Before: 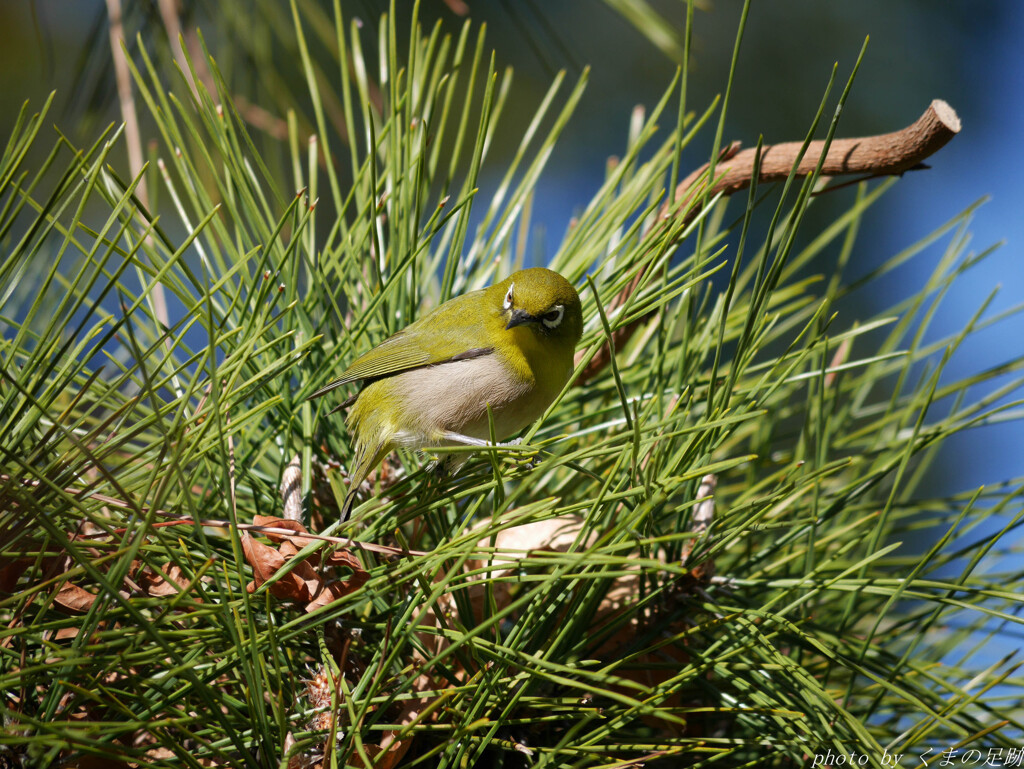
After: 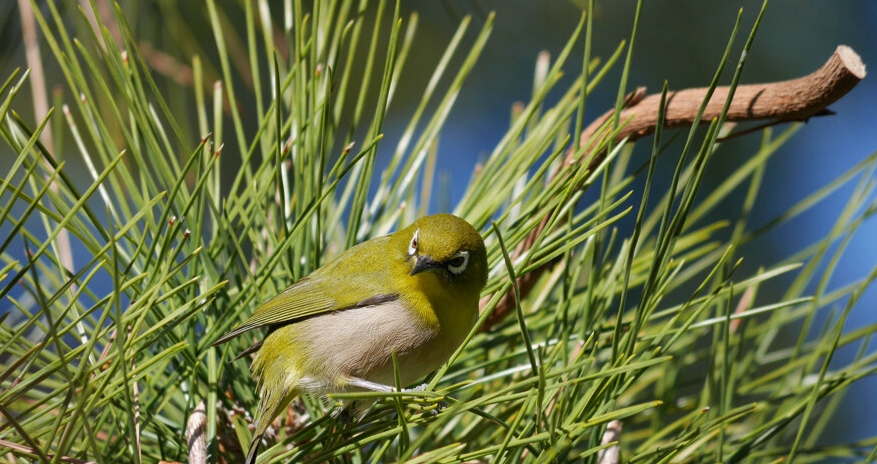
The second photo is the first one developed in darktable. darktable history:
crop and rotate: left 9.345%, top 7.22%, right 4.982%, bottom 32.331%
shadows and highlights: shadows 43.71, white point adjustment -1.46, soften with gaussian
exposure: compensate highlight preservation false
